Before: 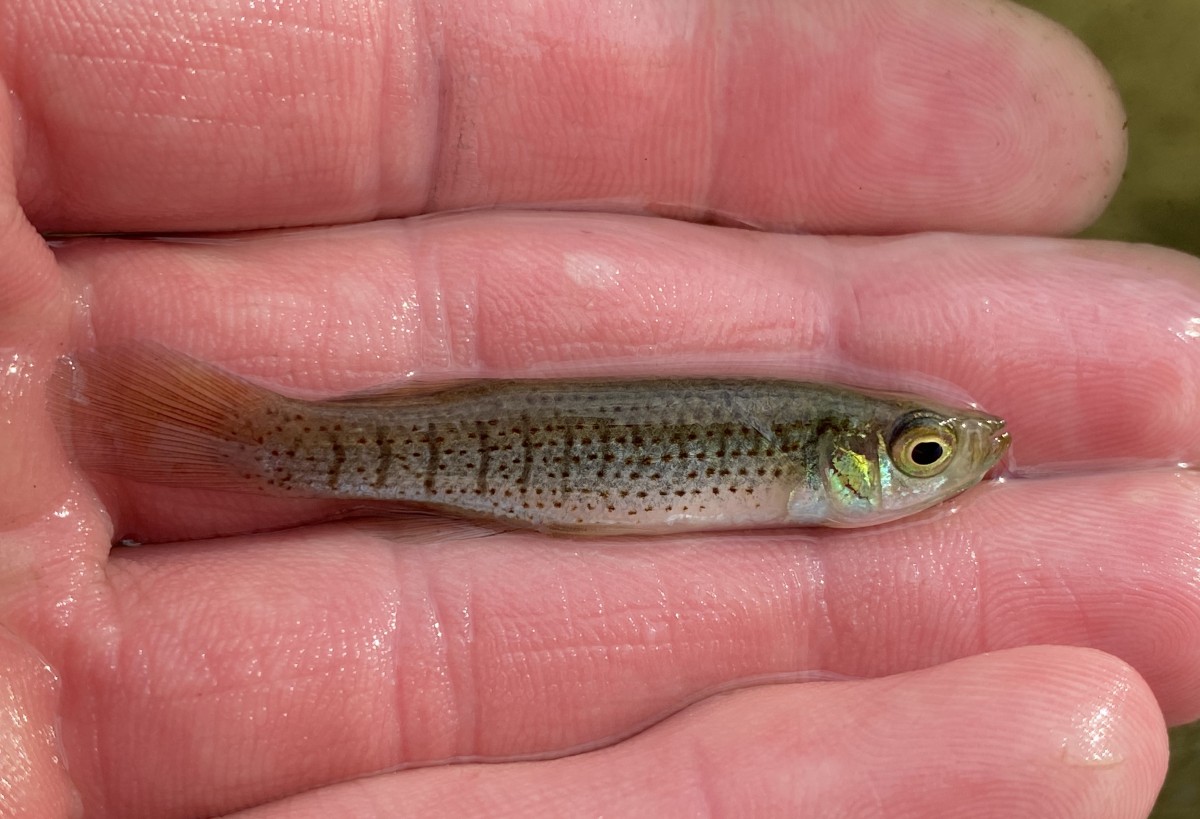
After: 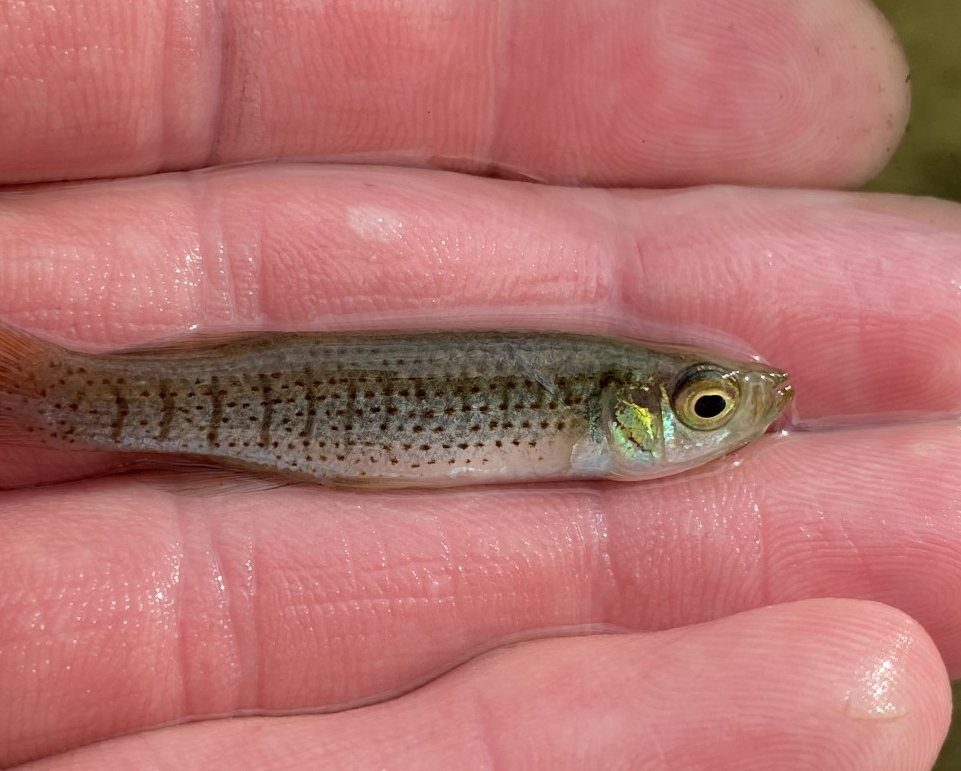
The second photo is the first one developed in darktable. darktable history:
crop and rotate: left 18.163%, top 5.794%, right 1.736%
